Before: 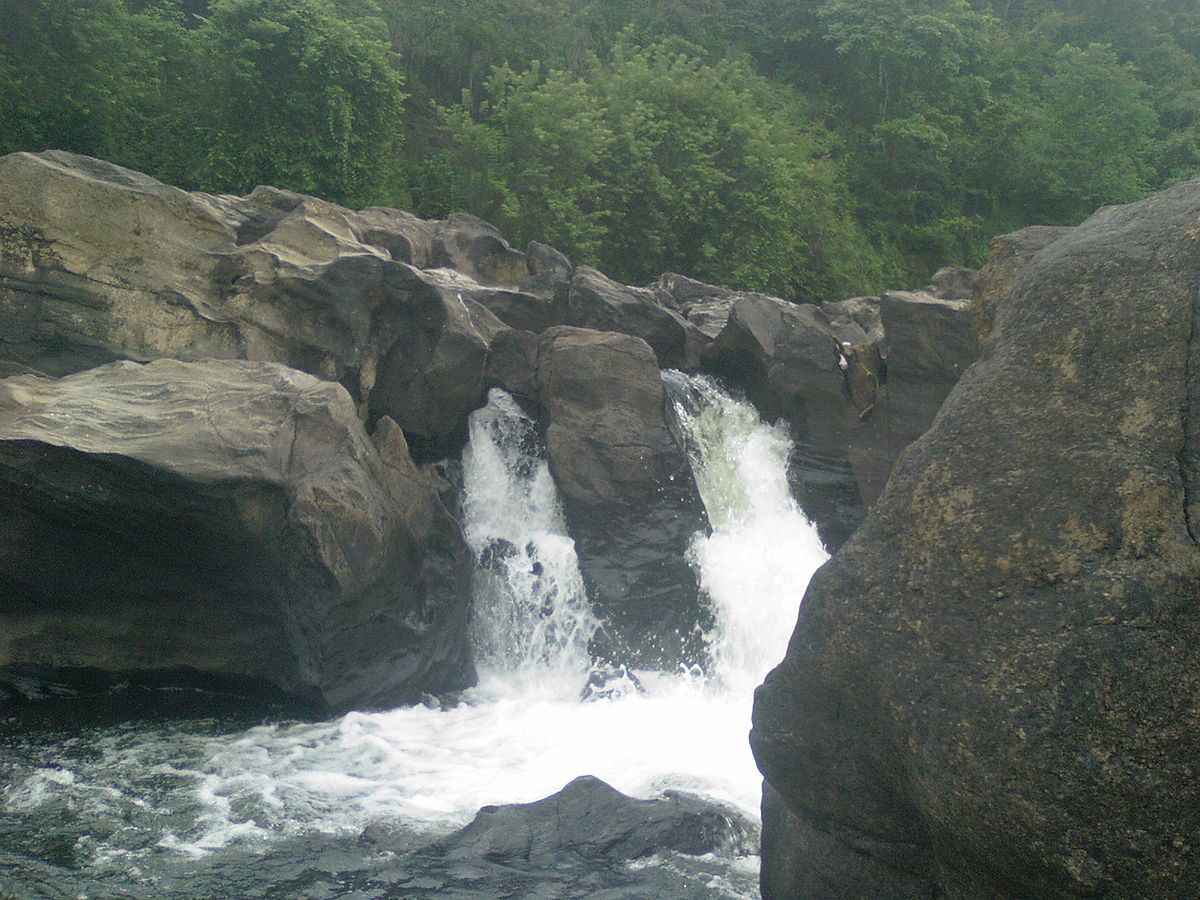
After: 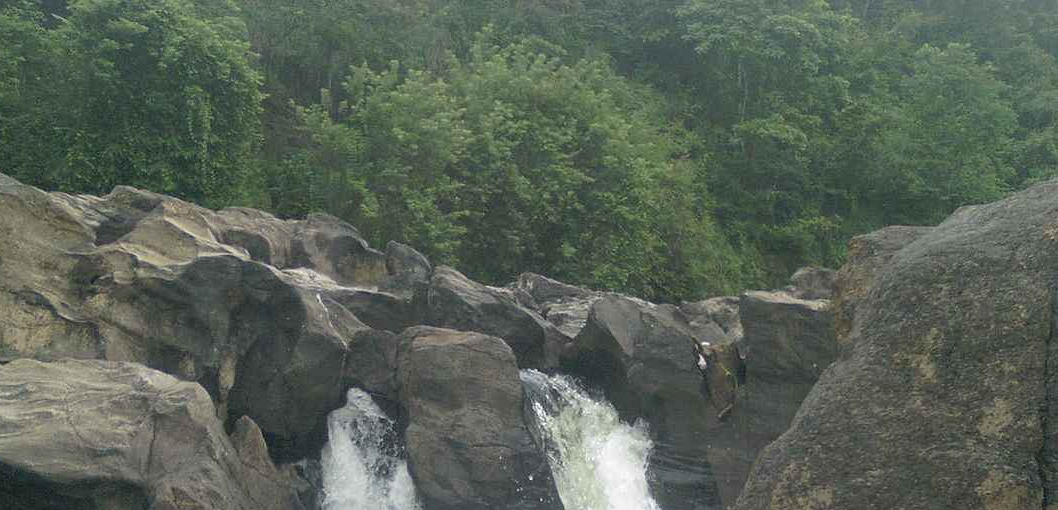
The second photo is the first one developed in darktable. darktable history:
crop and rotate: left 11.759%, bottom 43.298%
local contrast: mode bilateral grid, contrast 19, coarseness 51, detail 119%, midtone range 0.2
